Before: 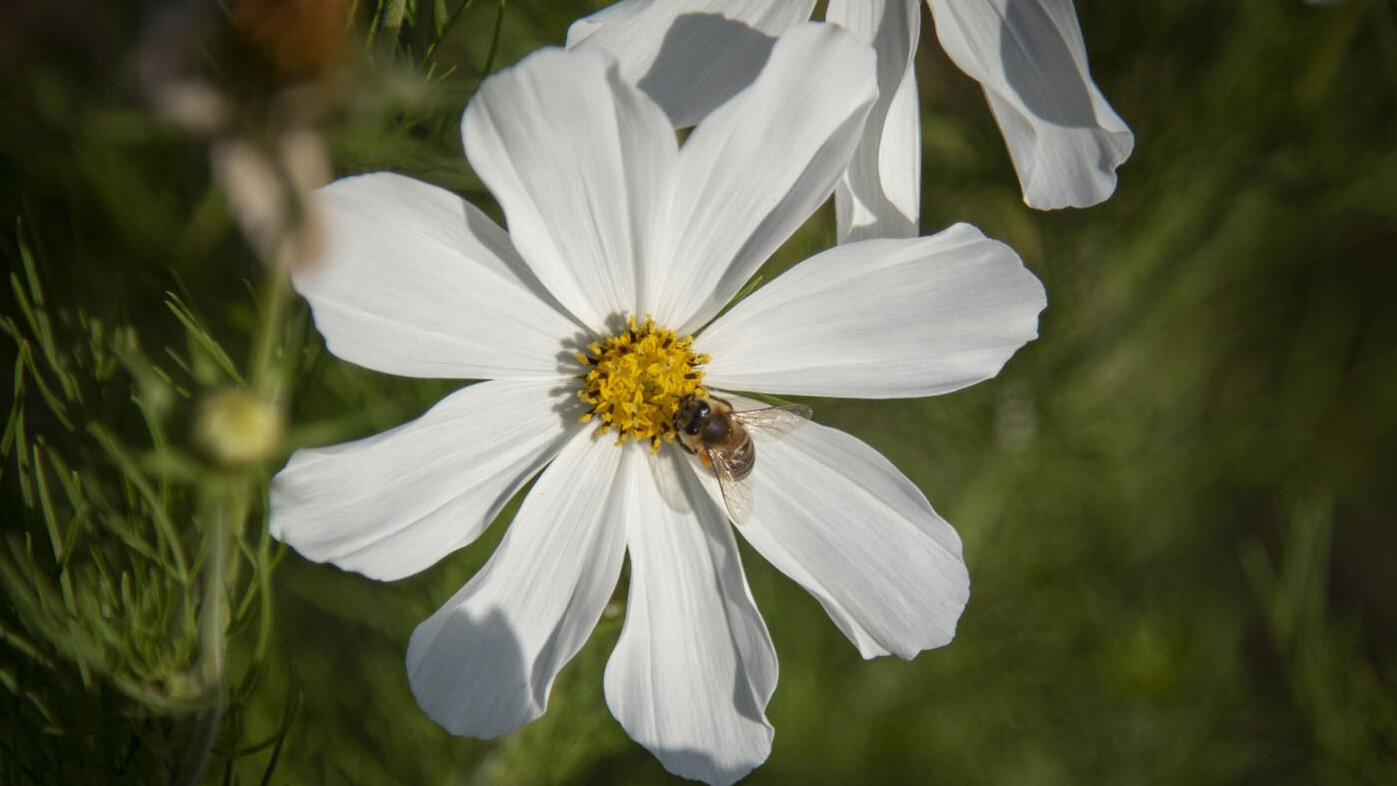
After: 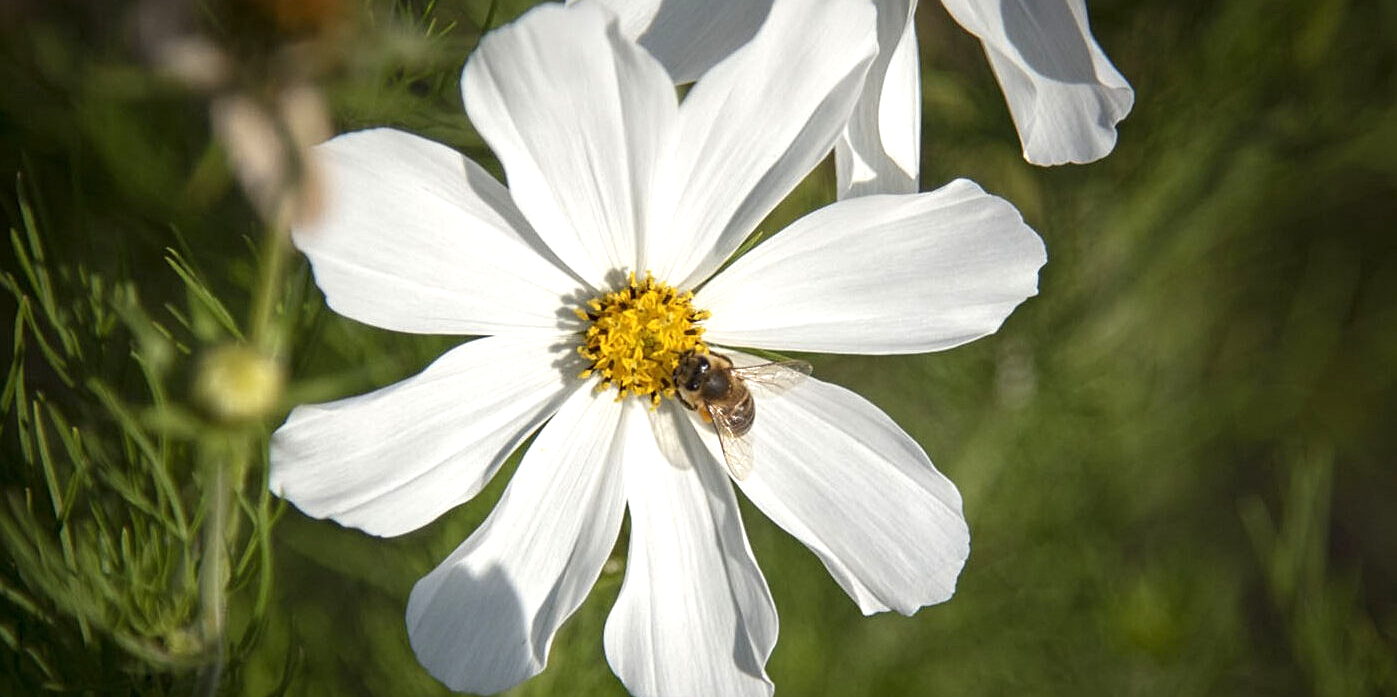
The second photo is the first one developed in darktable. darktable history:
exposure: exposure 0.559 EV, compensate highlight preservation false
crop and rotate: top 5.609%, bottom 5.609%
sharpen: radius 2.167, amount 0.381, threshold 0
